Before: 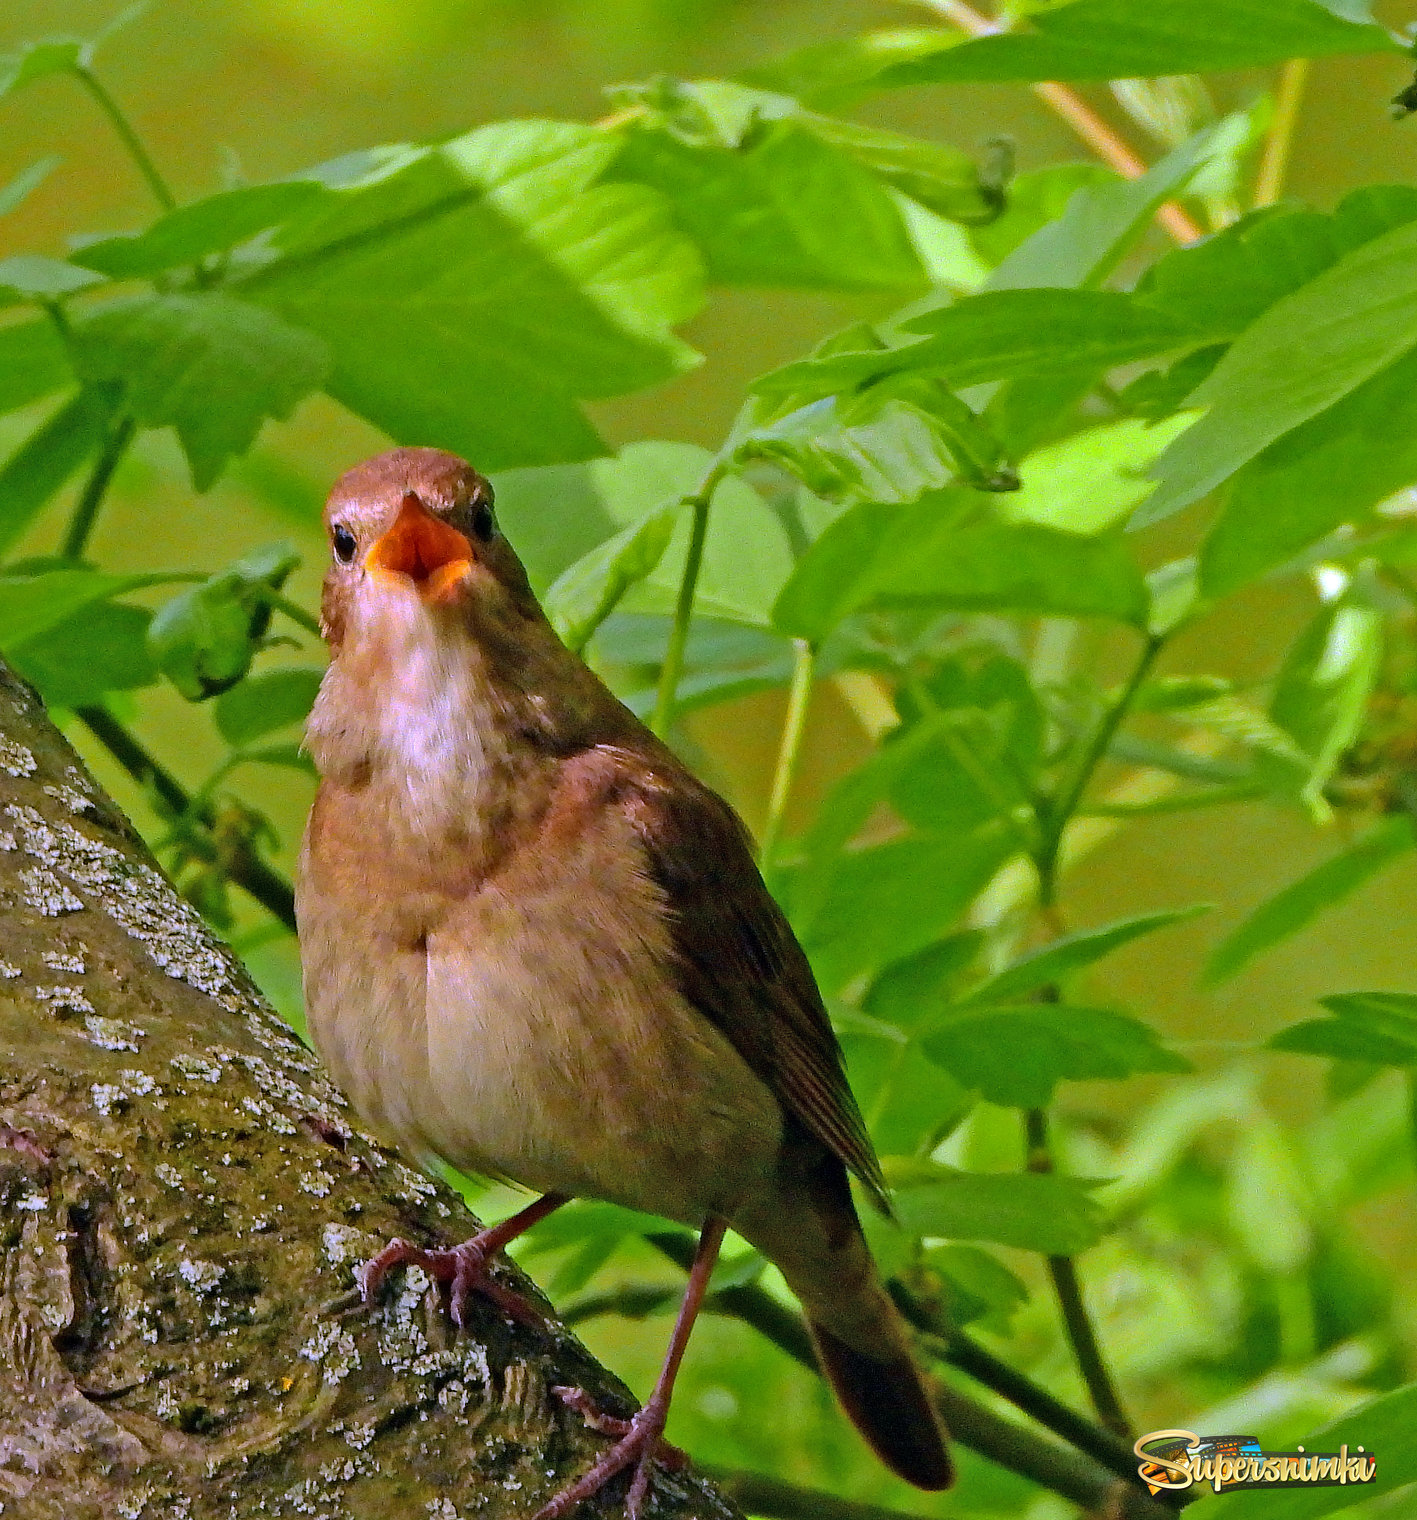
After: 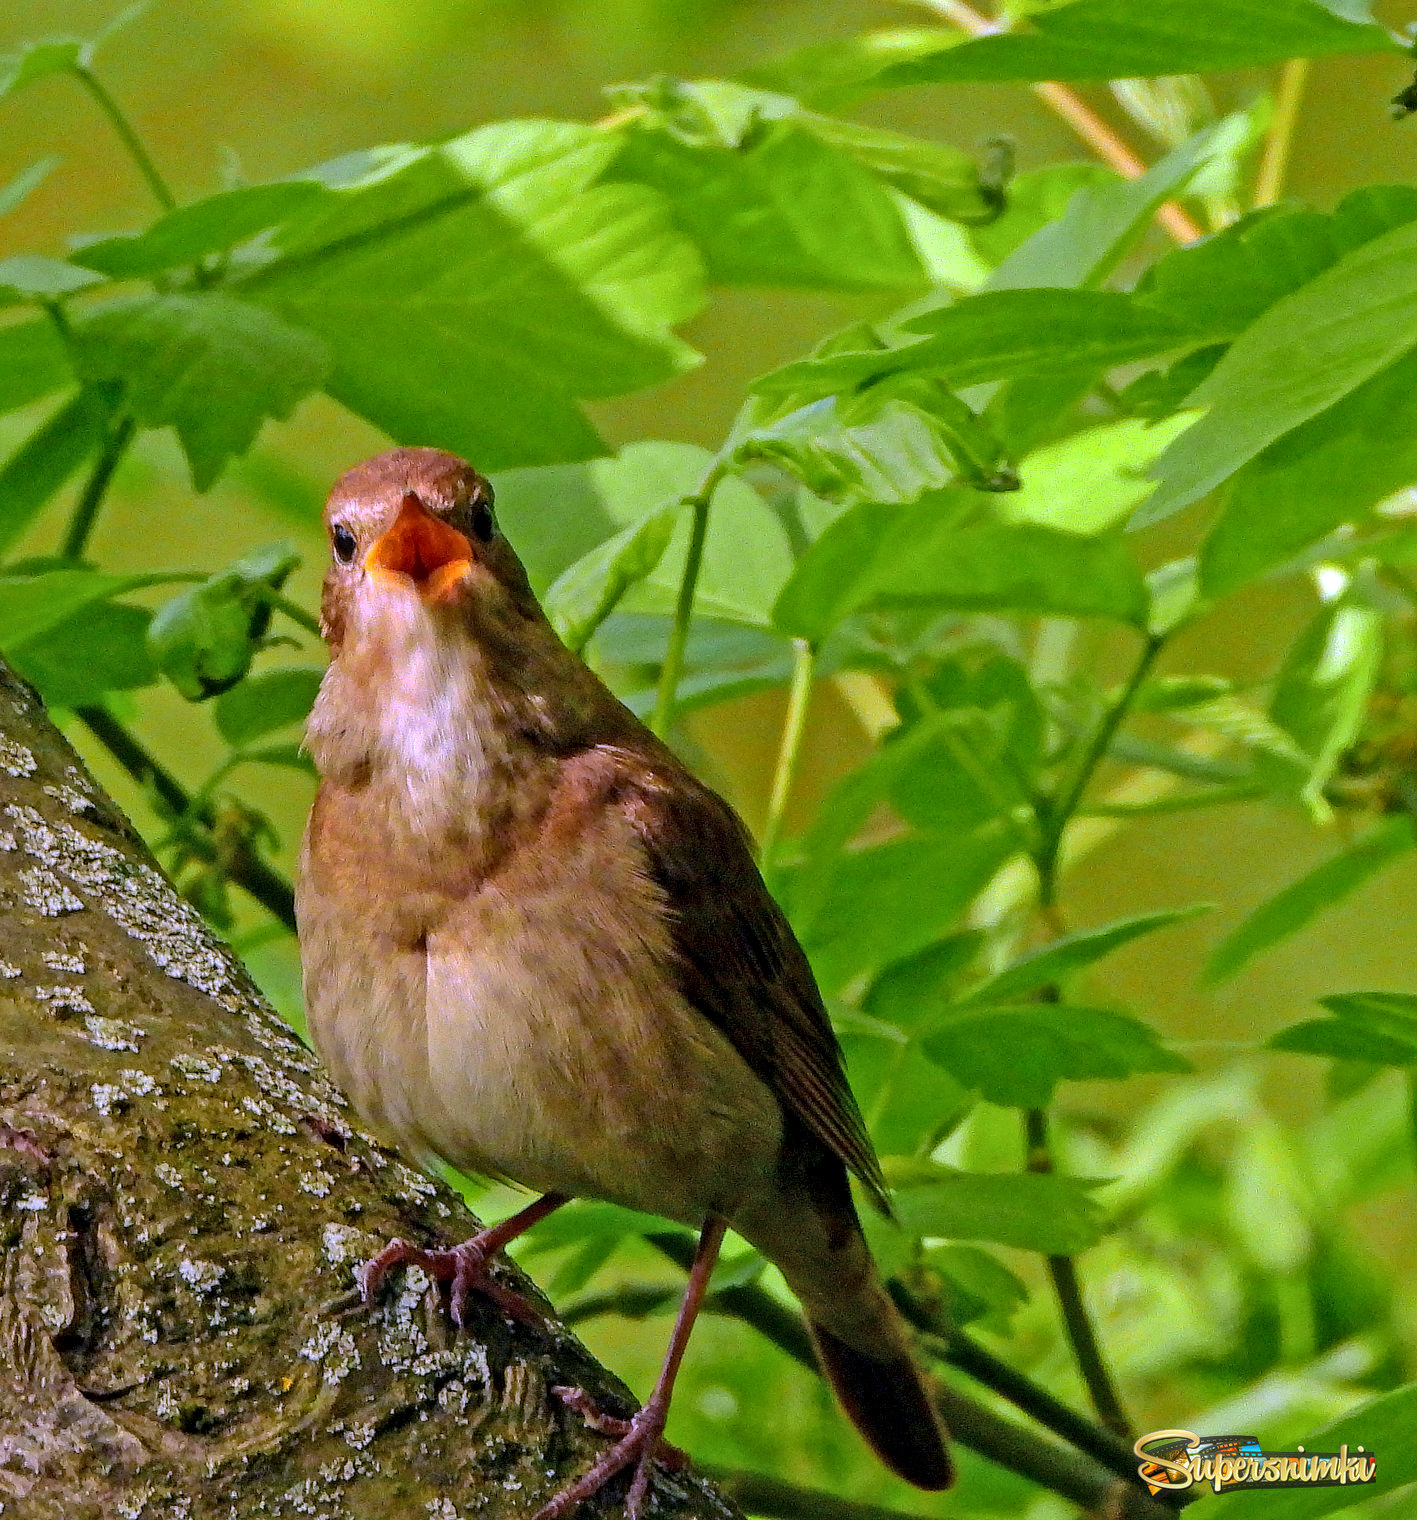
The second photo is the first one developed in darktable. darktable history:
local contrast: highlights 54%, shadows 53%, detail 130%, midtone range 0.449
